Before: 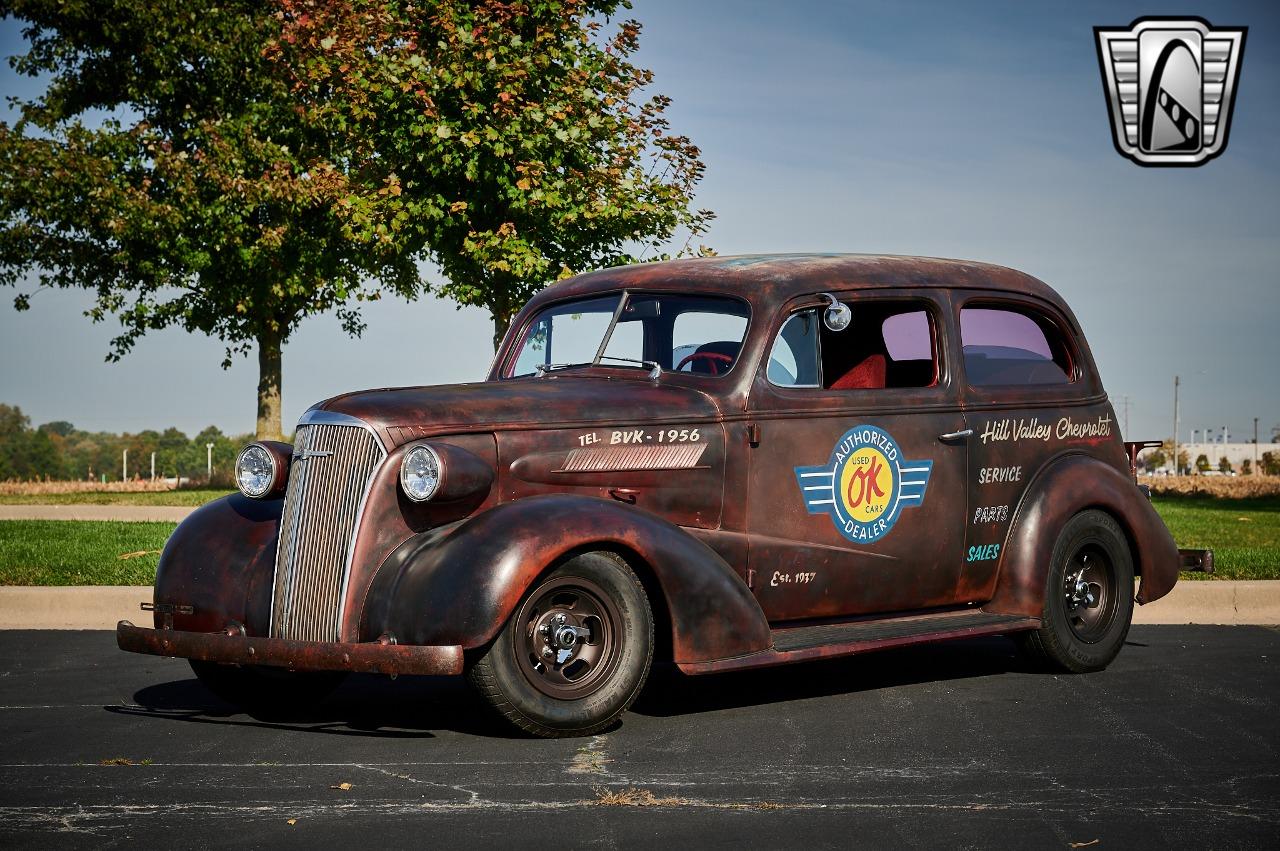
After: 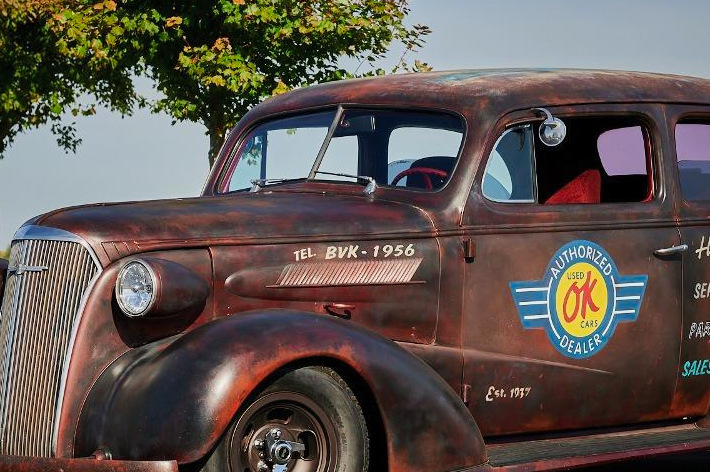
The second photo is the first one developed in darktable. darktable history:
crop and rotate: left 22.279%, top 21.789%, right 22.175%, bottom 22.728%
exposure: exposure -0.236 EV, compensate highlight preservation false
contrast brightness saturation: contrast 0.071, brightness 0.076, saturation 0.175
